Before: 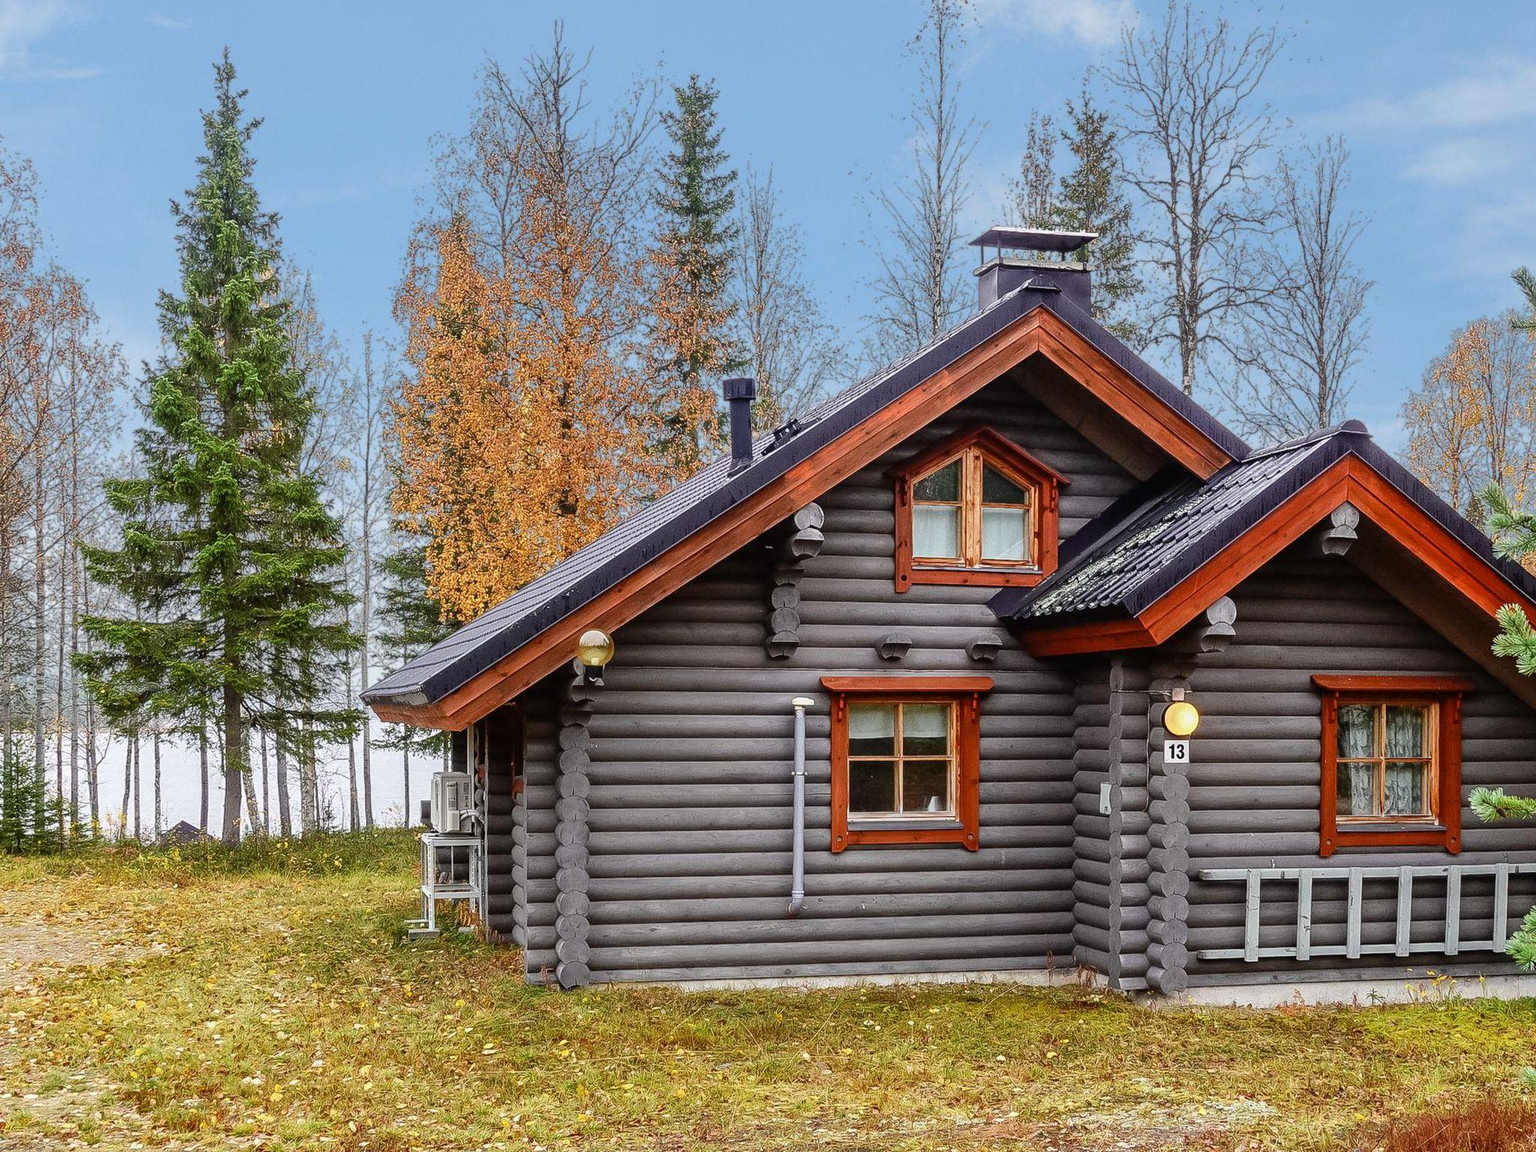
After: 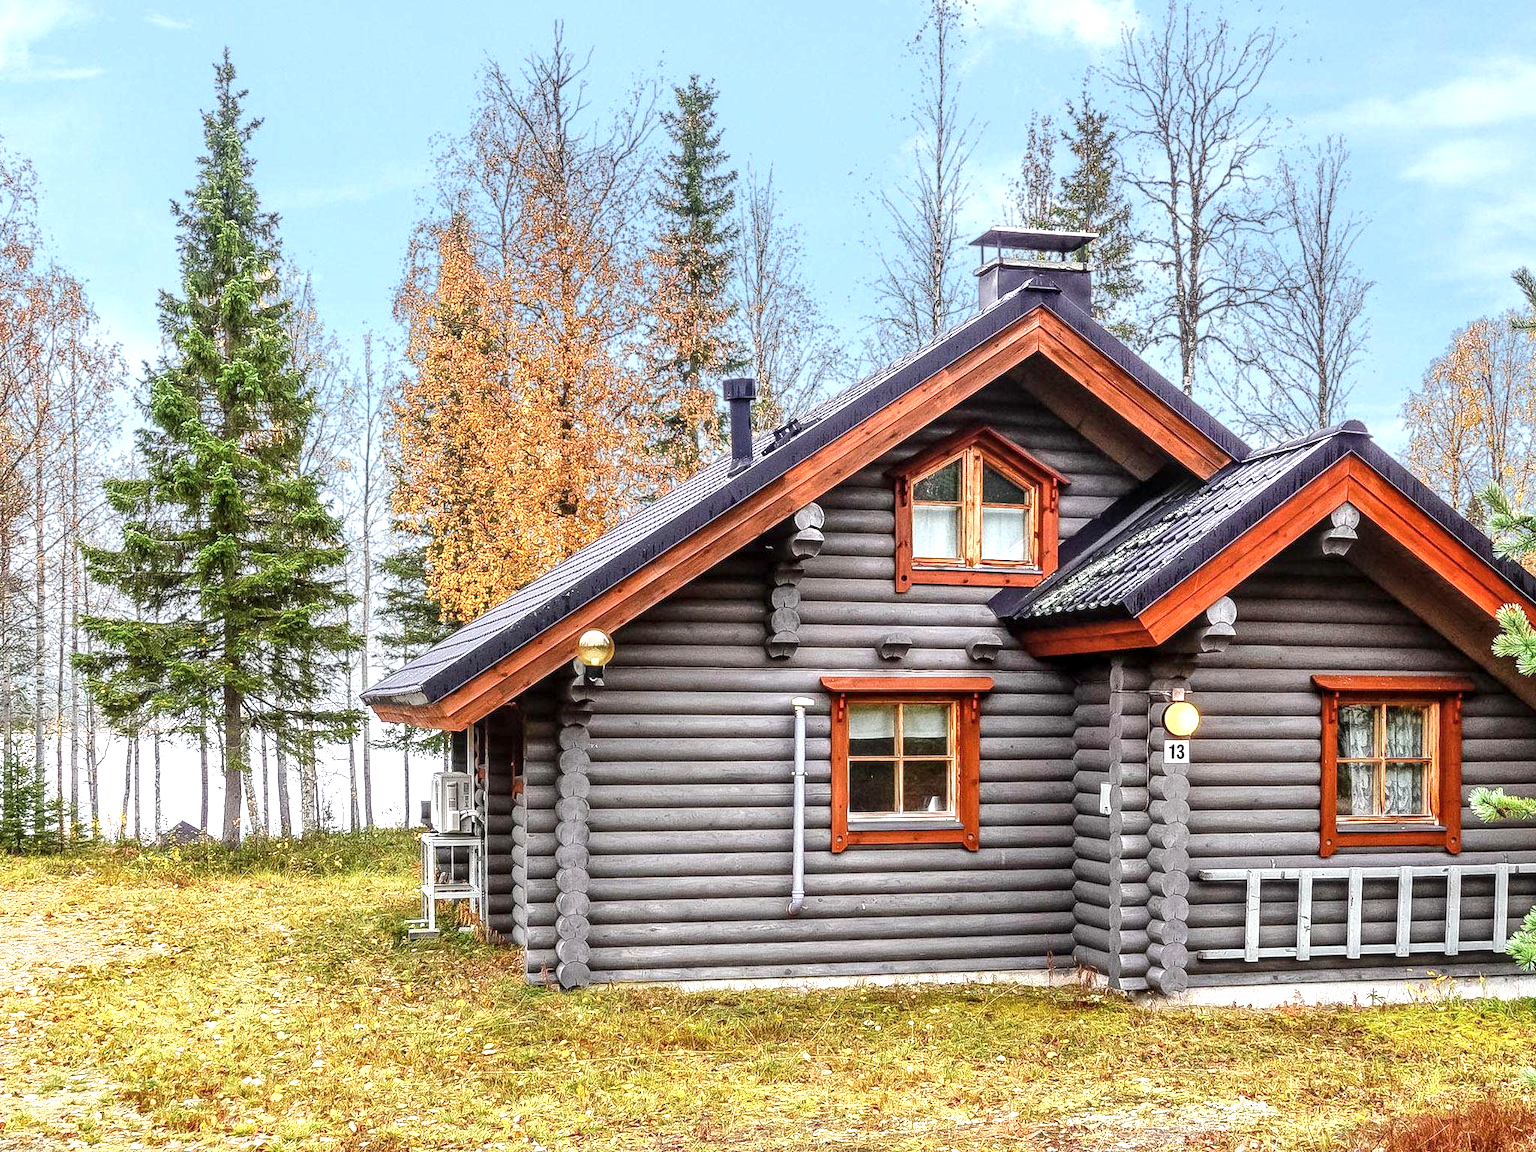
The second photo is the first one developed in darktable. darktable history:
tone curve: curves: ch0 [(0, 0) (0.003, 0.003) (0.011, 0.011) (0.025, 0.025) (0.044, 0.045) (0.069, 0.07) (0.1, 0.101) (0.136, 0.138) (0.177, 0.18) (0.224, 0.228) (0.277, 0.281) (0.335, 0.34) (0.399, 0.405) (0.468, 0.475) (0.543, 0.551) (0.623, 0.633) (0.709, 0.72) (0.801, 0.813) (0.898, 0.907) (1, 1)], preserve colors none
local contrast: on, module defaults
exposure: black level correction 0.001, exposure 0.5 EV, compensate exposure bias true, compensate highlight preservation false
shadows and highlights: radius 110.86, shadows 51.09, white point adjustment 9.16, highlights -4.17, highlights color adjustment 32.2%, soften with gaussian
